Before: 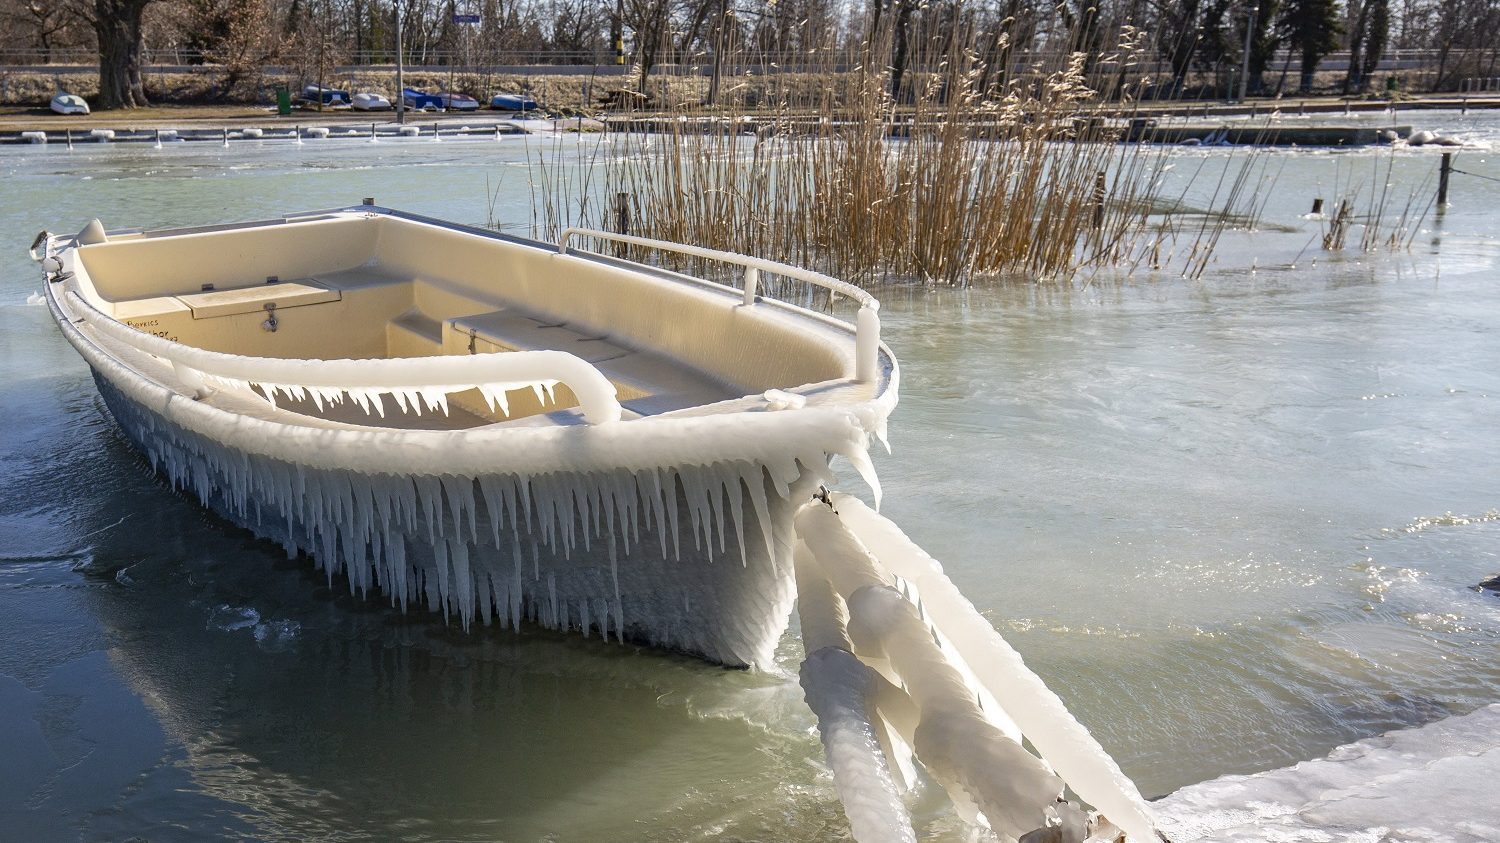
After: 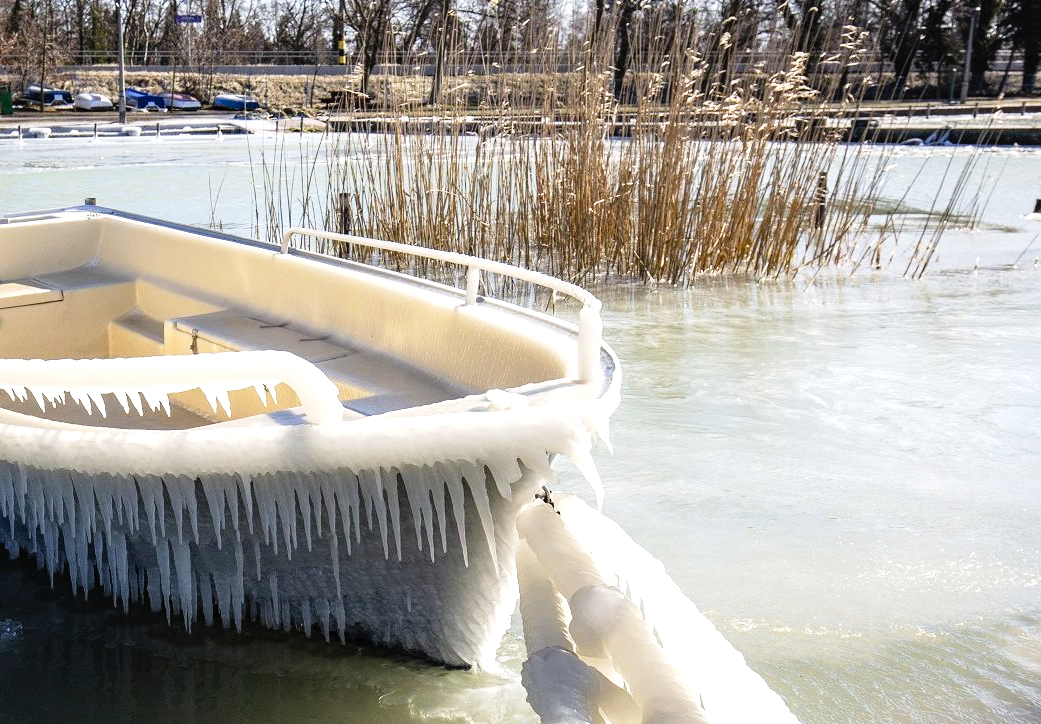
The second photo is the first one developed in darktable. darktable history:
crop: left 18.552%, right 12.039%, bottom 14.001%
tone curve: curves: ch0 [(0, 0.008) (0.107, 0.083) (0.283, 0.287) (0.461, 0.498) (0.64, 0.691) (0.822, 0.869) (0.998, 0.978)]; ch1 [(0, 0) (0.323, 0.339) (0.438, 0.422) (0.473, 0.487) (0.502, 0.502) (0.527, 0.53) (0.561, 0.583) (0.608, 0.629) (0.669, 0.704) (0.859, 0.899) (1, 1)]; ch2 [(0, 0) (0.33, 0.347) (0.421, 0.456) (0.473, 0.498) (0.502, 0.504) (0.522, 0.524) (0.549, 0.567) (0.585, 0.627) (0.676, 0.724) (1, 1)], preserve colors none
tone equalizer: -8 EV -0.734 EV, -7 EV -0.715 EV, -6 EV -0.594 EV, -5 EV -0.385 EV, -3 EV 0.369 EV, -2 EV 0.6 EV, -1 EV 0.68 EV, +0 EV 0.773 EV, mask exposure compensation -0.489 EV
